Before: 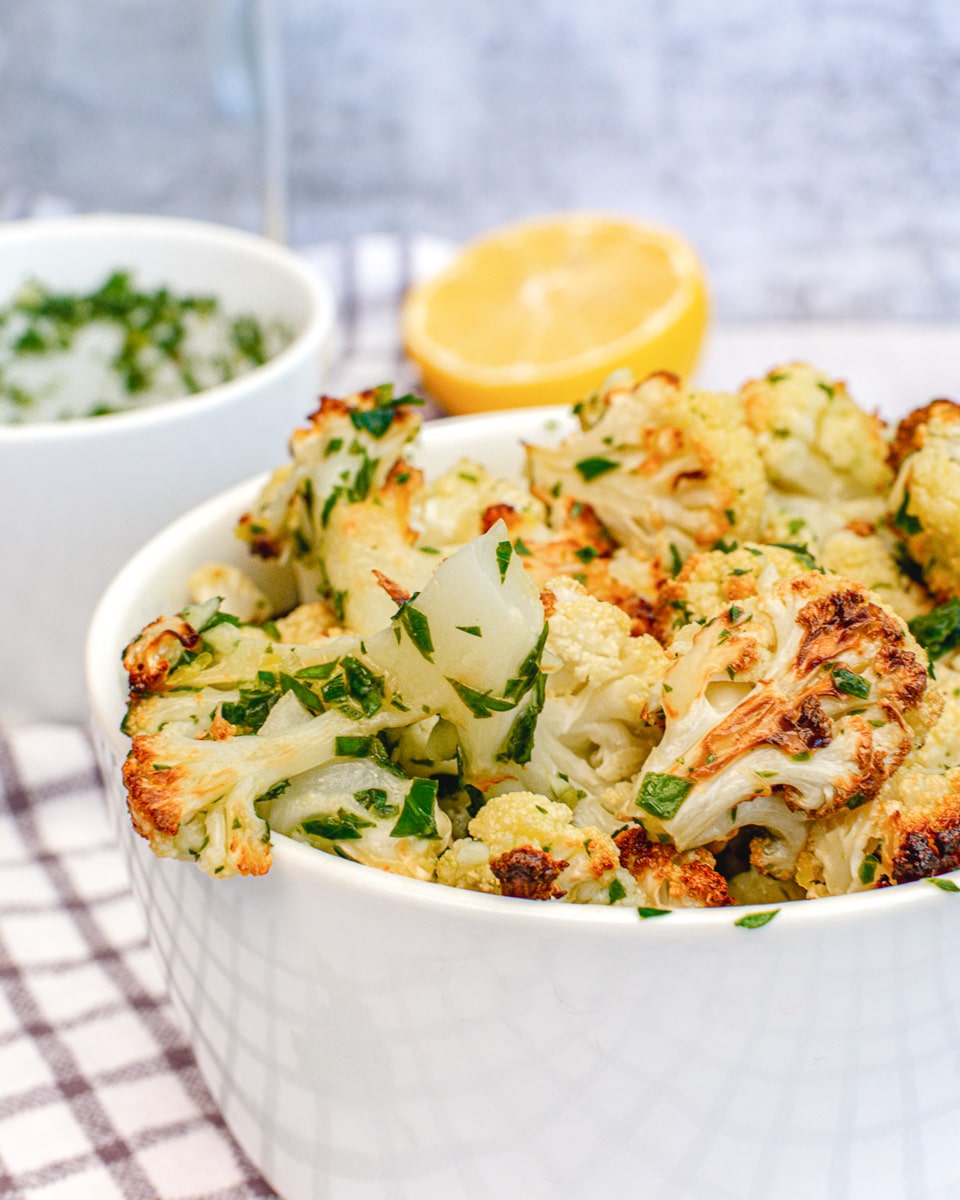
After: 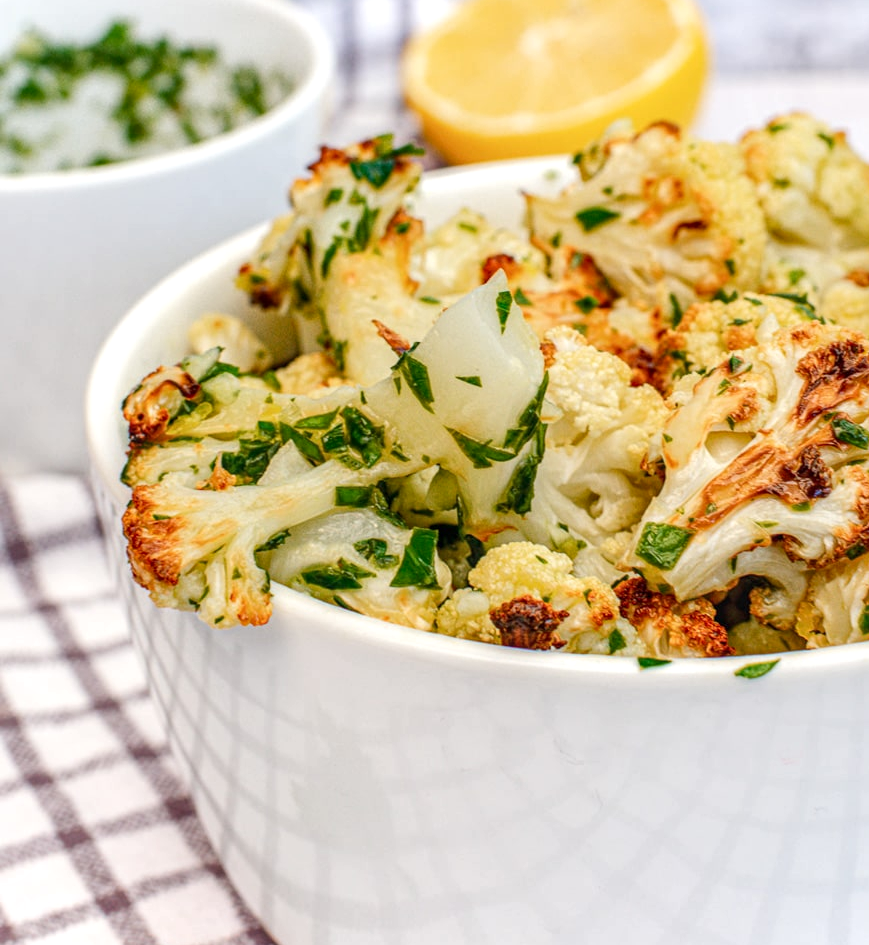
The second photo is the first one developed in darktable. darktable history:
local contrast: on, module defaults
crop: top 20.916%, right 9.437%, bottom 0.316%
tone equalizer: on, module defaults
white balance: emerald 1
